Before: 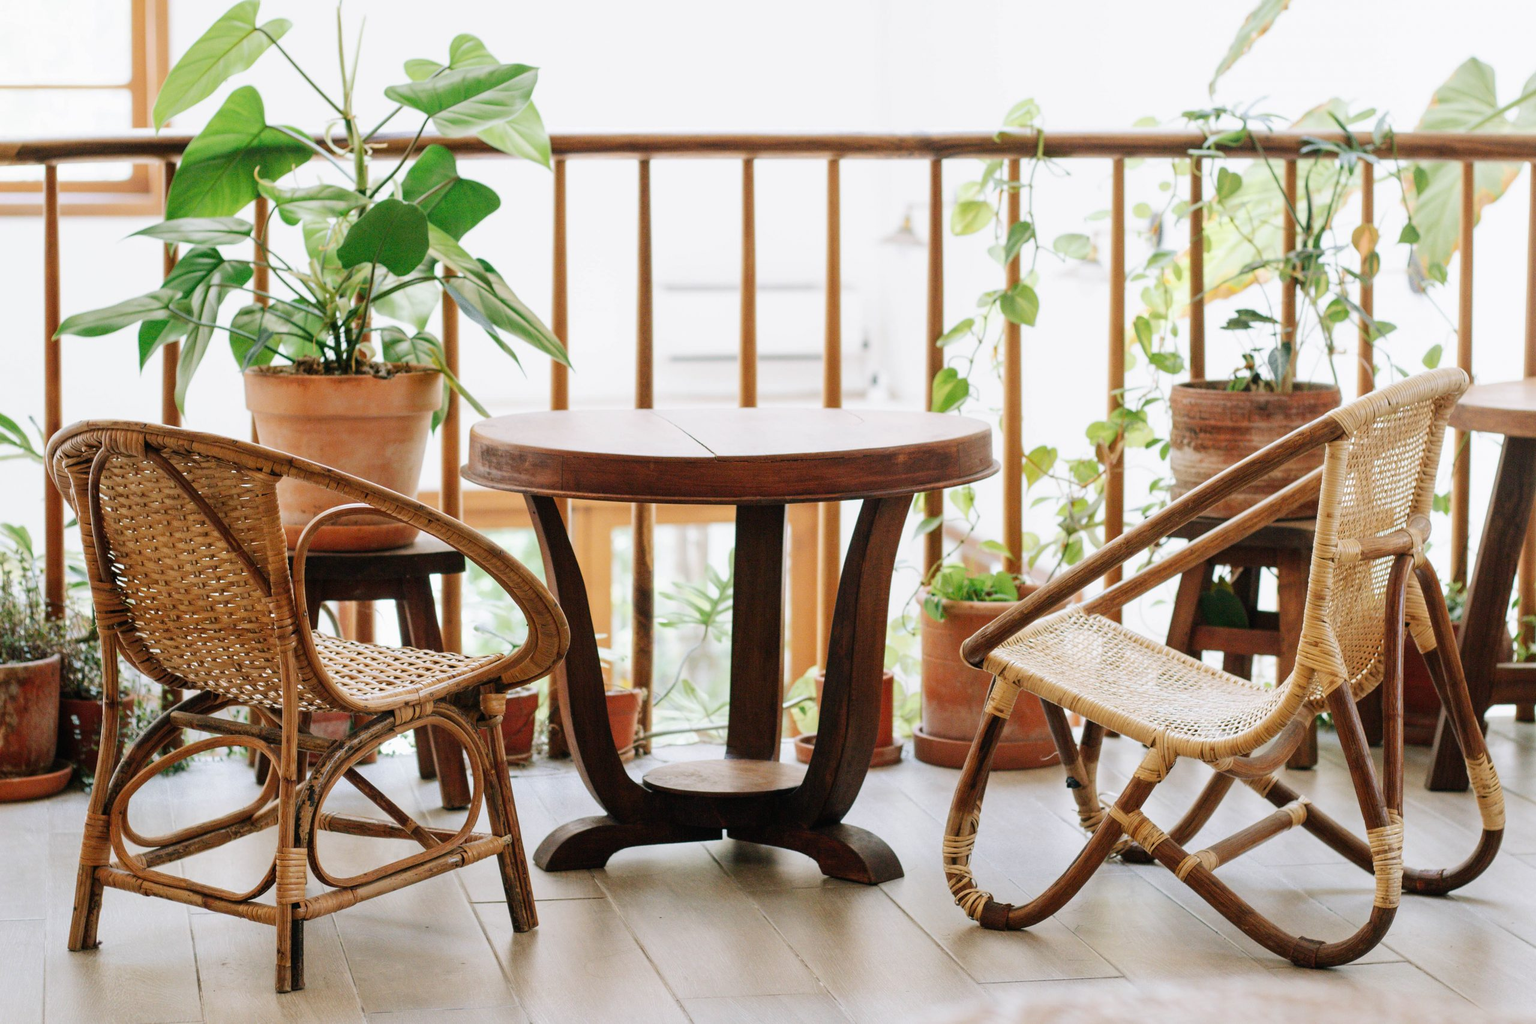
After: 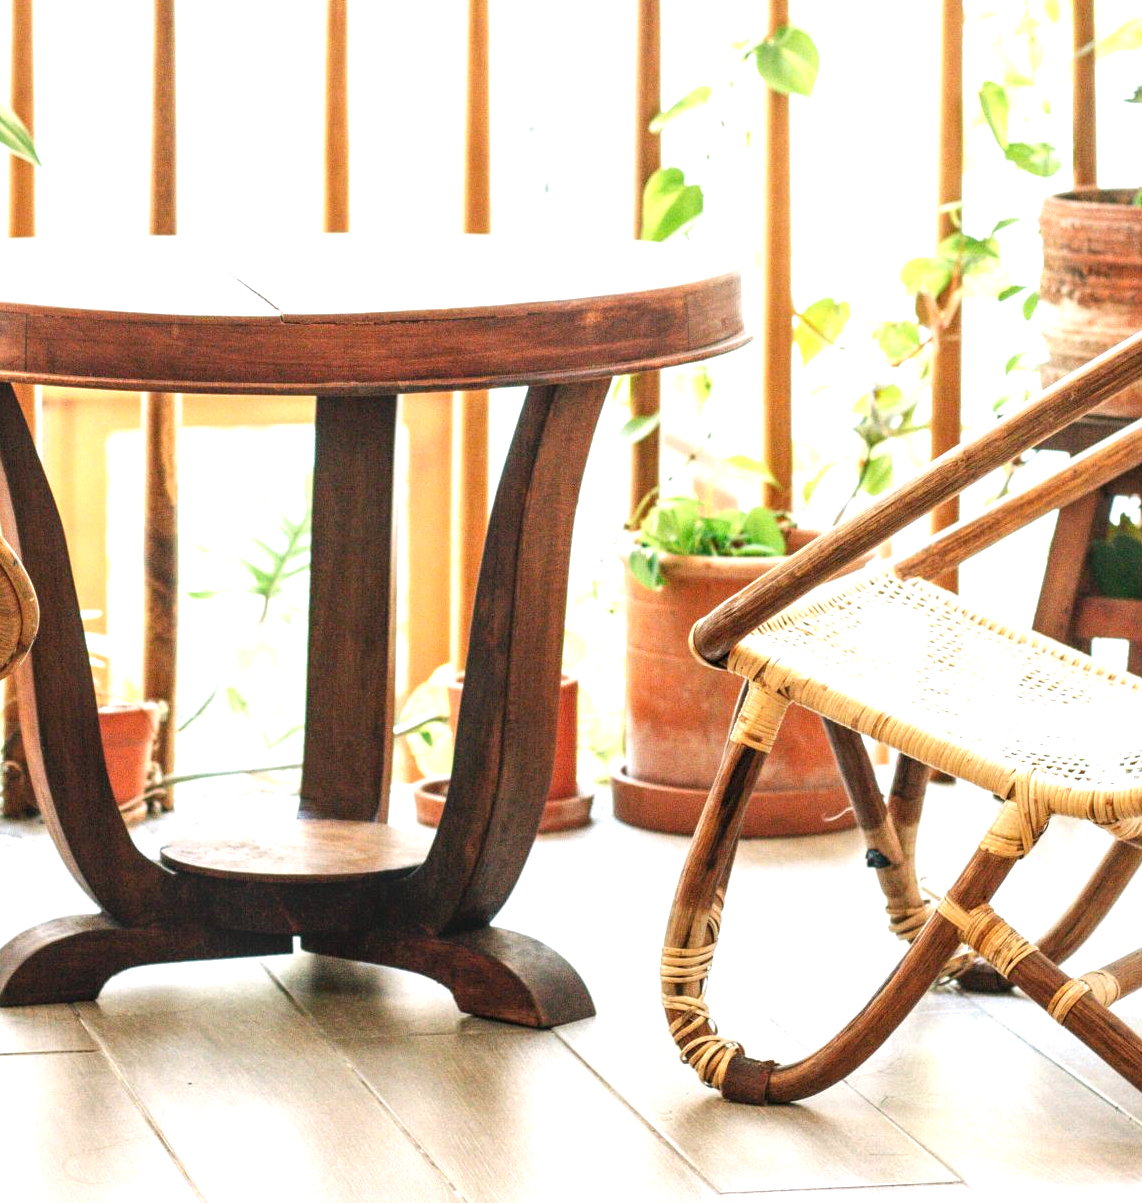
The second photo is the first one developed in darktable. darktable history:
exposure: black level correction 0.001, exposure 1.132 EV, compensate highlight preservation false
crop: left 35.605%, top 26.166%, right 19.713%, bottom 3.356%
local contrast: on, module defaults
